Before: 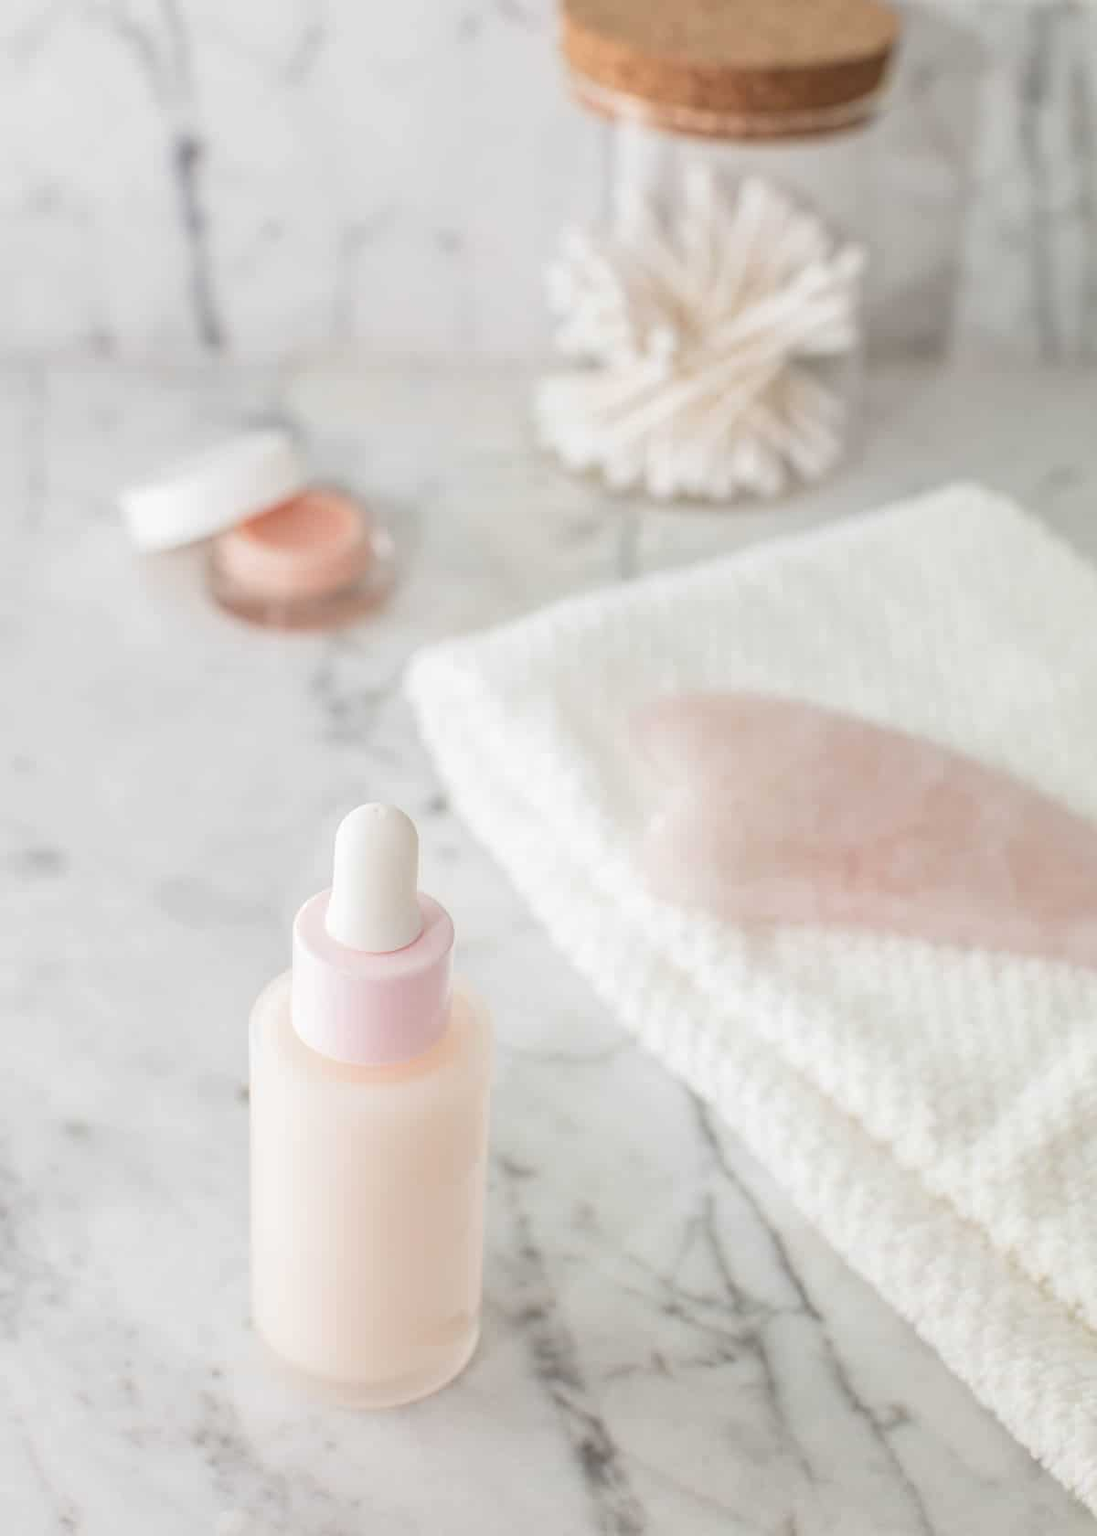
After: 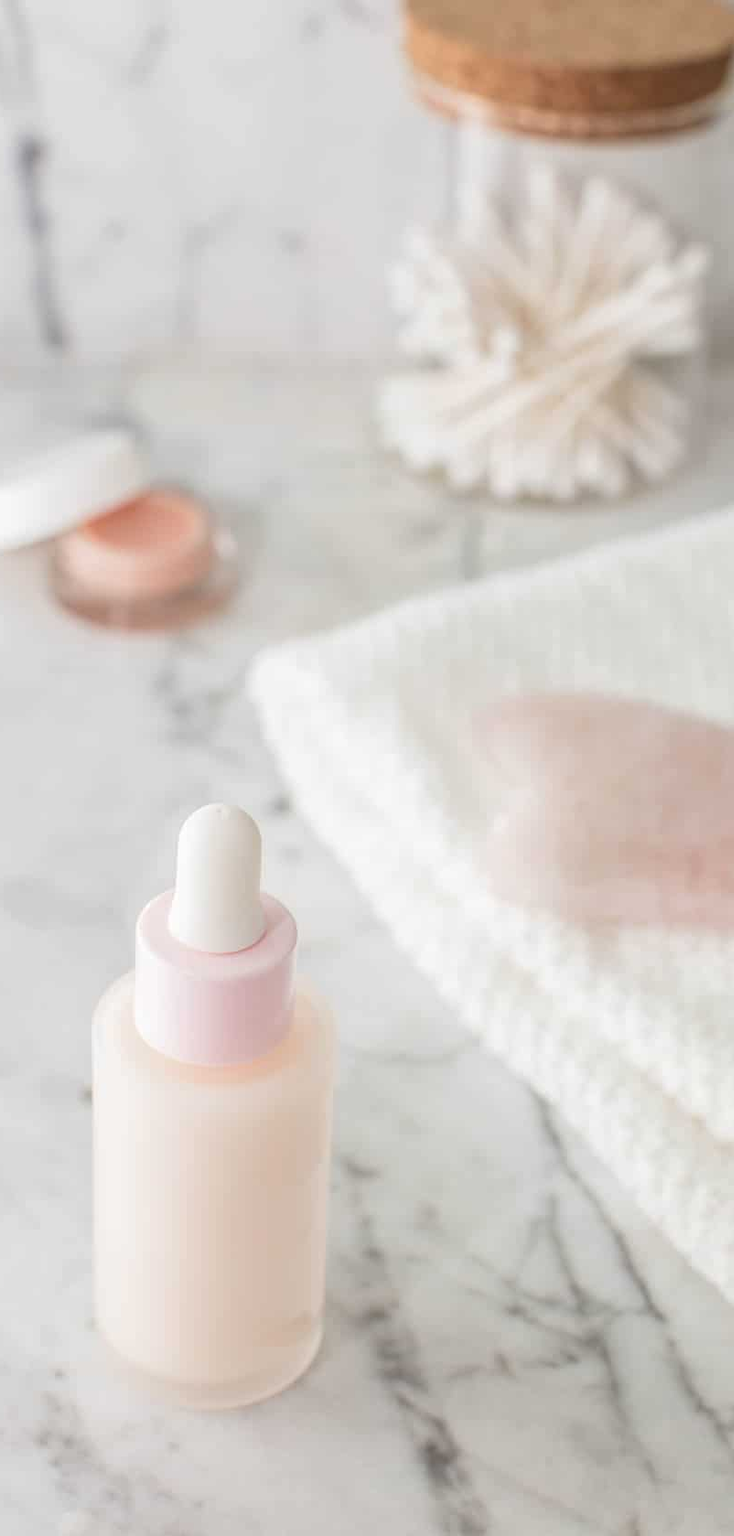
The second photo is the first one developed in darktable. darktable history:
crop and rotate: left 14.417%, right 18.616%
